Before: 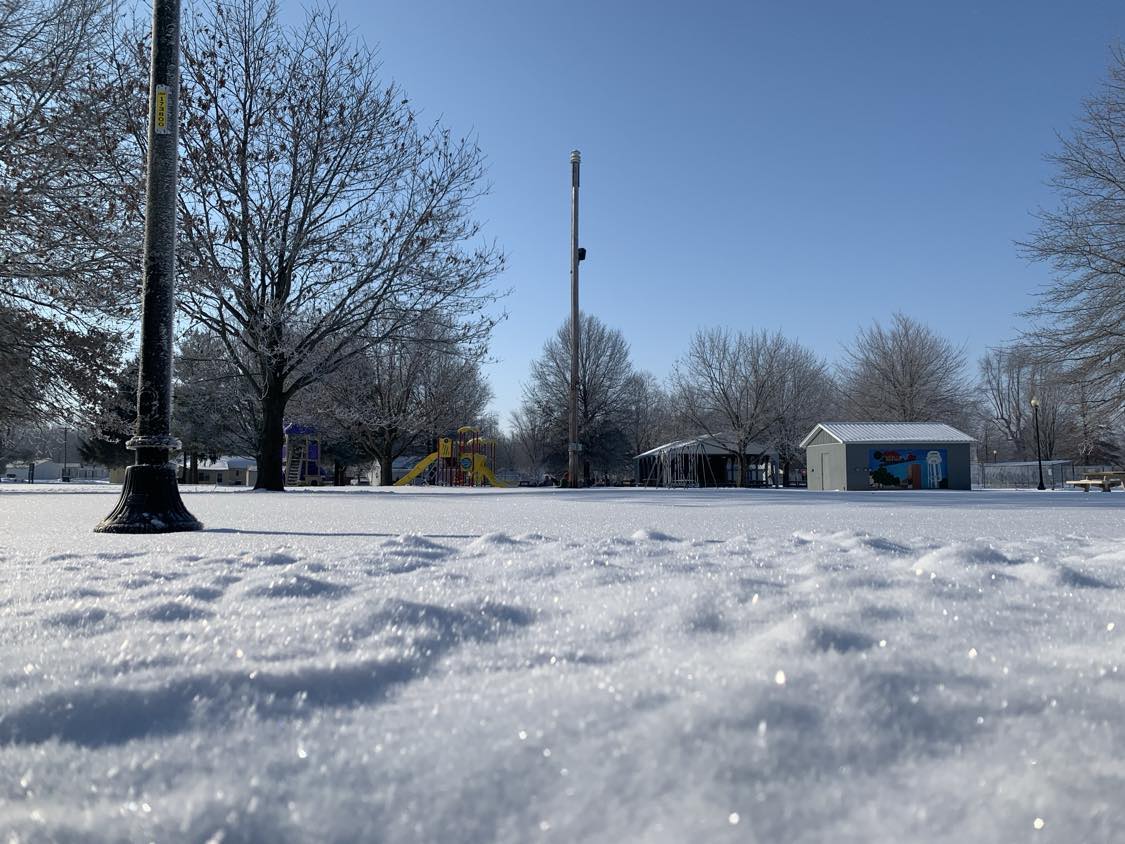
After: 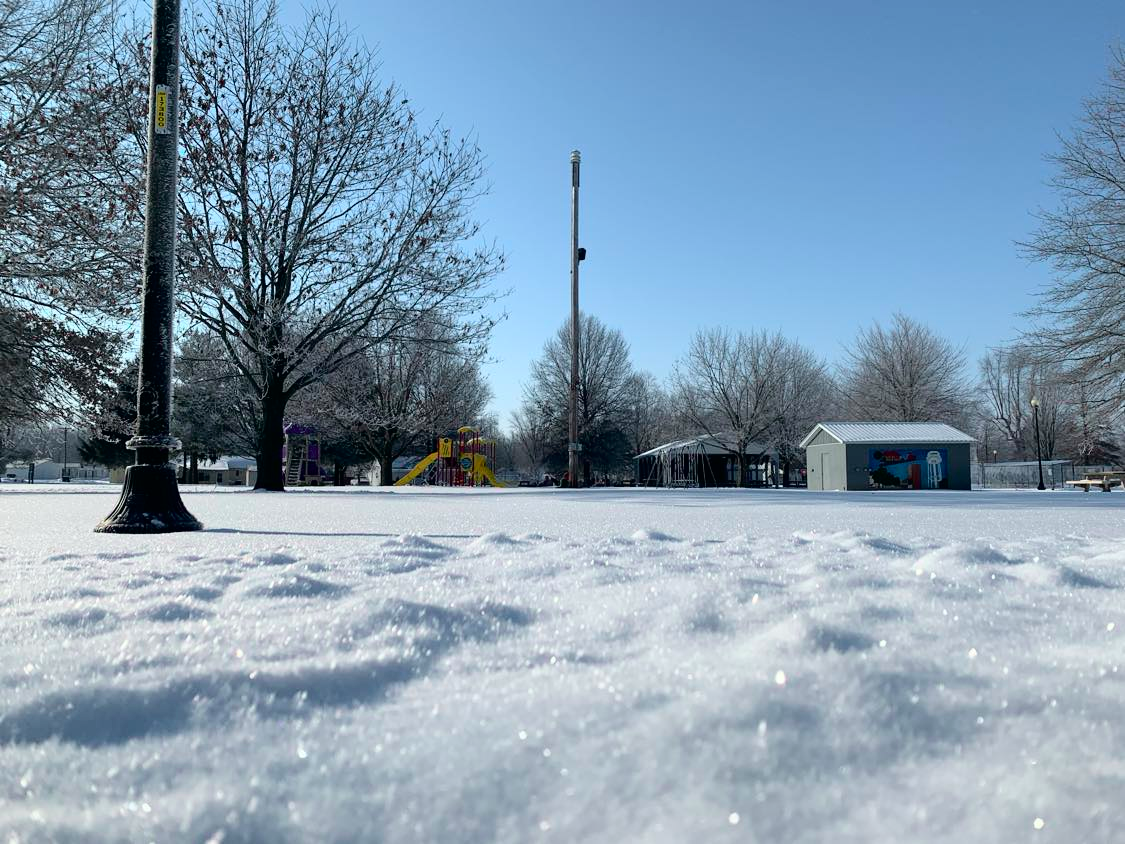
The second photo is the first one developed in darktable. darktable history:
tone curve: curves: ch0 [(0, 0) (0.051, 0.021) (0.11, 0.069) (0.25, 0.268) (0.427, 0.504) (0.715, 0.788) (0.908, 0.946) (1, 1)]; ch1 [(0, 0) (0.35, 0.29) (0.417, 0.352) (0.442, 0.421) (0.483, 0.474) (0.494, 0.485) (0.504, 0.501) (0.536, 0.551) (0.566, 0.596) (1, 1)]; ch2 [(0, 0) (0.48, 0.48) (0.504, 0.5) (0.53, 0.528) (0.554, 0.584) (0.642, 0.684) (0.824, 0.815) (1, 1)], color space Lab, independent channels, preserve colors none
